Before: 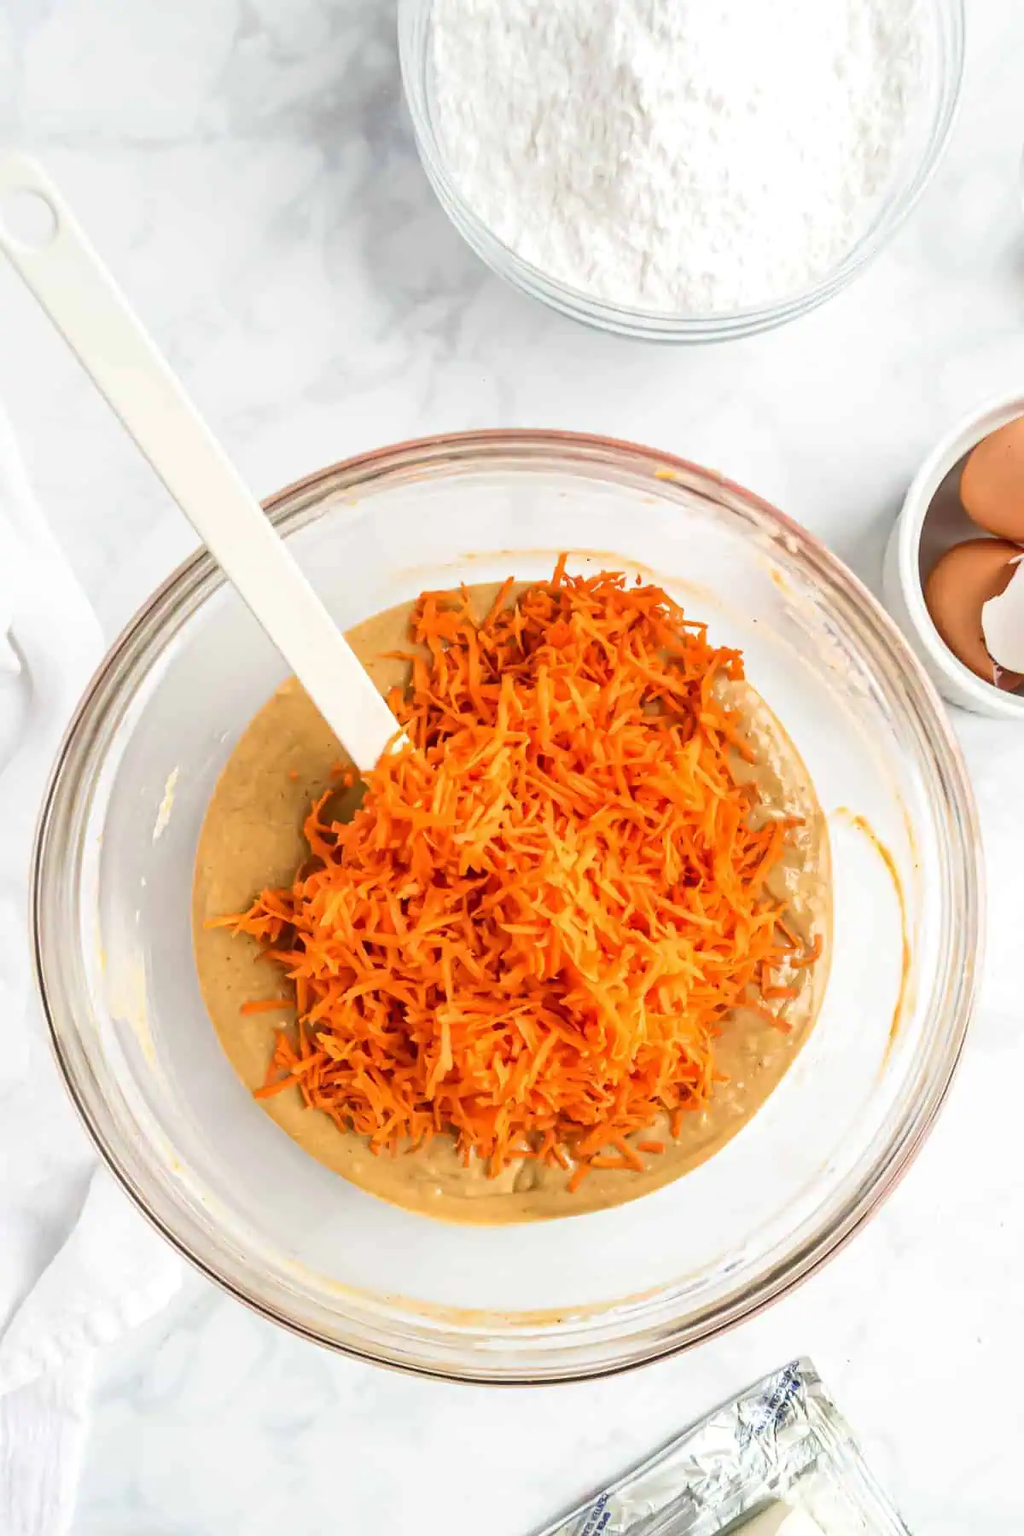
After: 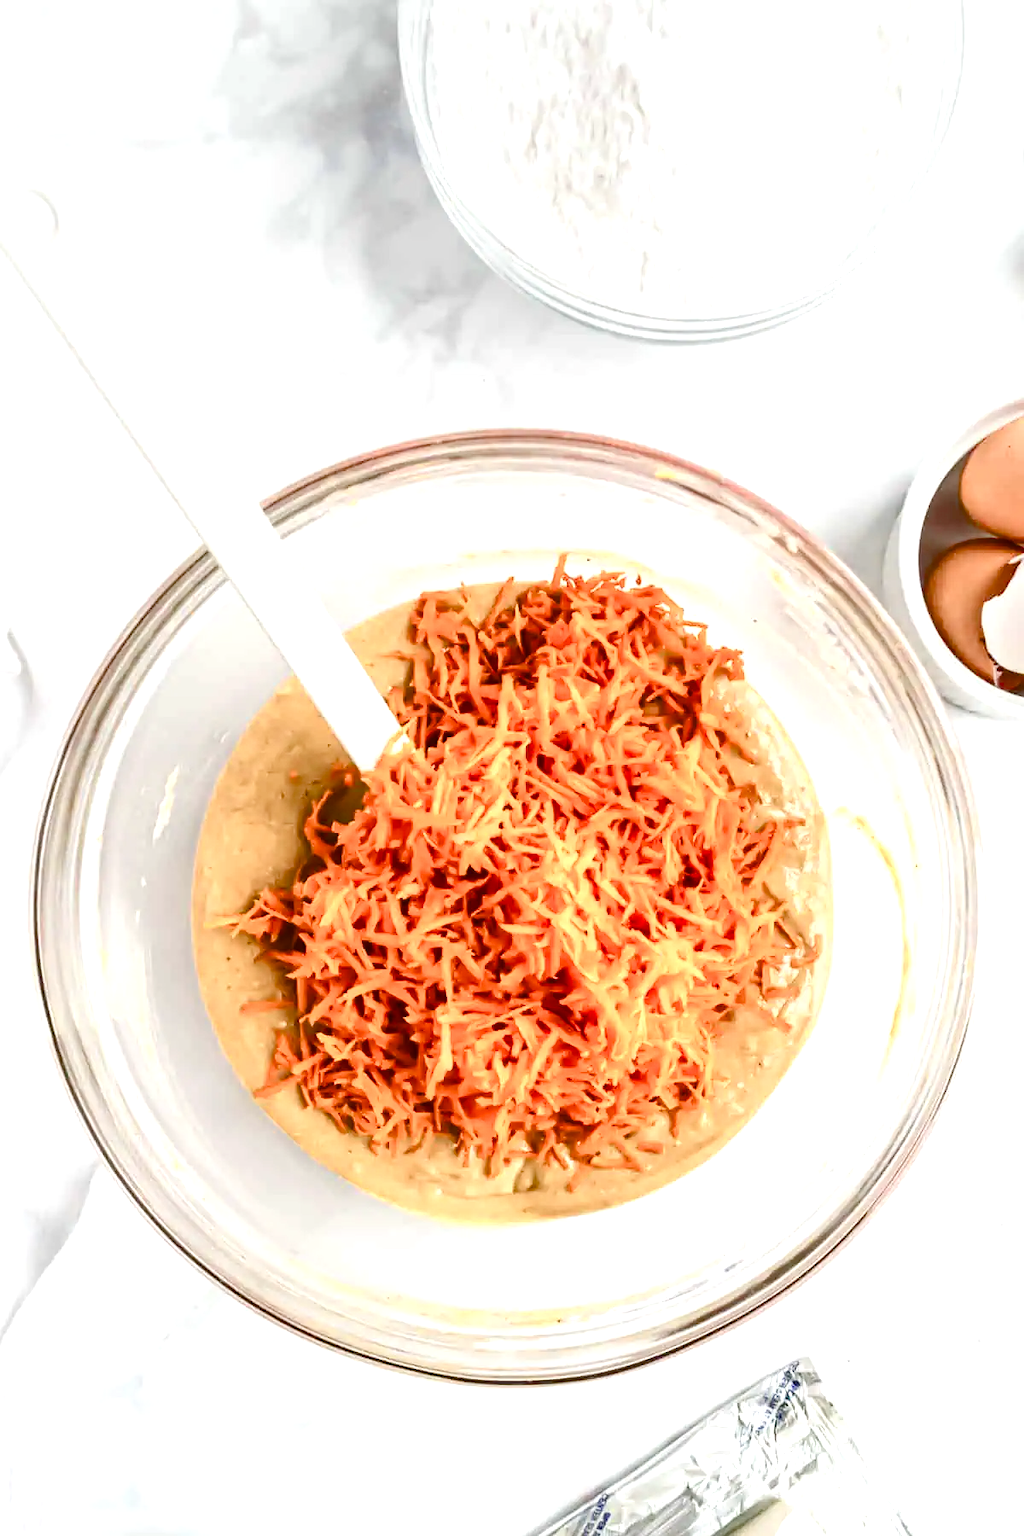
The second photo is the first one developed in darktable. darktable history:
color balance rgb: shadows lift › chroma 0.946%, shadows lift › hue 110.98°, highlights gain › luminance 15.039%, perceptual saturation grading › global saturation 20%, perceptual saturation grading › highlights -50.273%, perceptual saturation grading › shadows 30.765%, perceptual brilliance grading › highlights 7.338%, perceptual brilliance grading › mid-tones 3.991%, perceptual brilliance grading › shadows 1.554%, saturation formula JzAzBz (2021)
